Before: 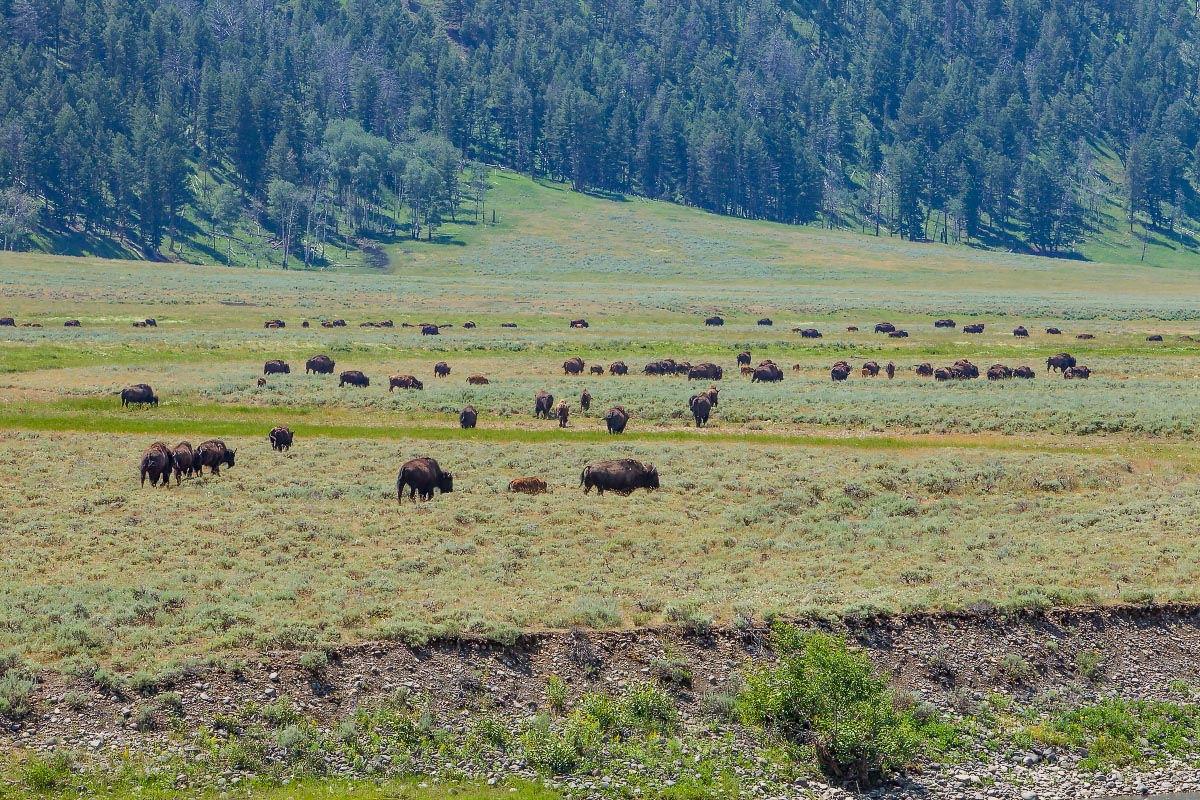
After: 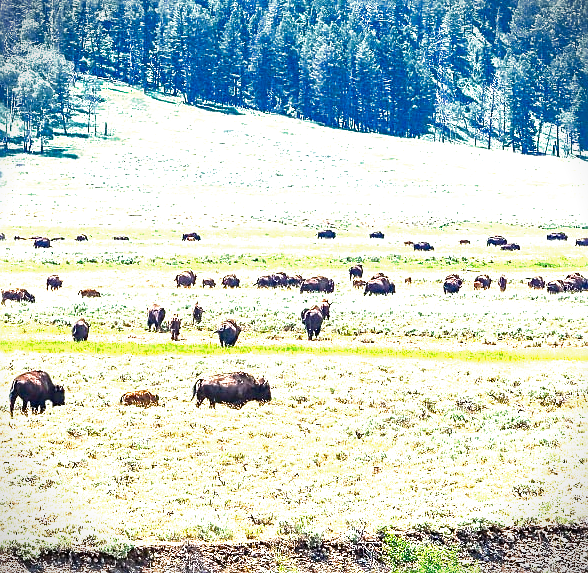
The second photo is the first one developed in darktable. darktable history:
exposure: black level correction 0, exposure 1.385 EV, compensate exposure bias true, compensate highlight preservation false
vignetting: fall-off start 99.8%, unbound false
velvia: strength 32%, mid-tones bias 0.204
crop: left 32.335%, top 10.945%, right 18.6%, bottom 17.412%
sharpen: on, module defaults
color balance rgb: power › hue 313.66°, perceptual saturation grading › global saturation 14.86%, perceptual brilliance grading › highlights 14.095%, perceptual brilliance grading › shadows -19.039%
color zones: curves: ch0 [(0, 0.5) (0.125, 0.4) (0.25, 0.5) (0.375, 0.4) (0.5, 0.4) (0.625, 0.35) (0.75, 0.35) (0.875, 0.5)]; ch1 [(0, 0.35) (0.125, 0.45) (0.25, 0.35) (0.375, 0.35) (0.5, 0.35) (0.625, 0.35) (0.75, 0.45) (0.875, 0.35)]; ch2 [(0, 0.6) (0.125, 0.5) (0.25, 0.5) (0.375, 0.6) (0.5, 0.6) (0.625, 0.5) (0.75, 0.5) (0.875, 0.5)]
